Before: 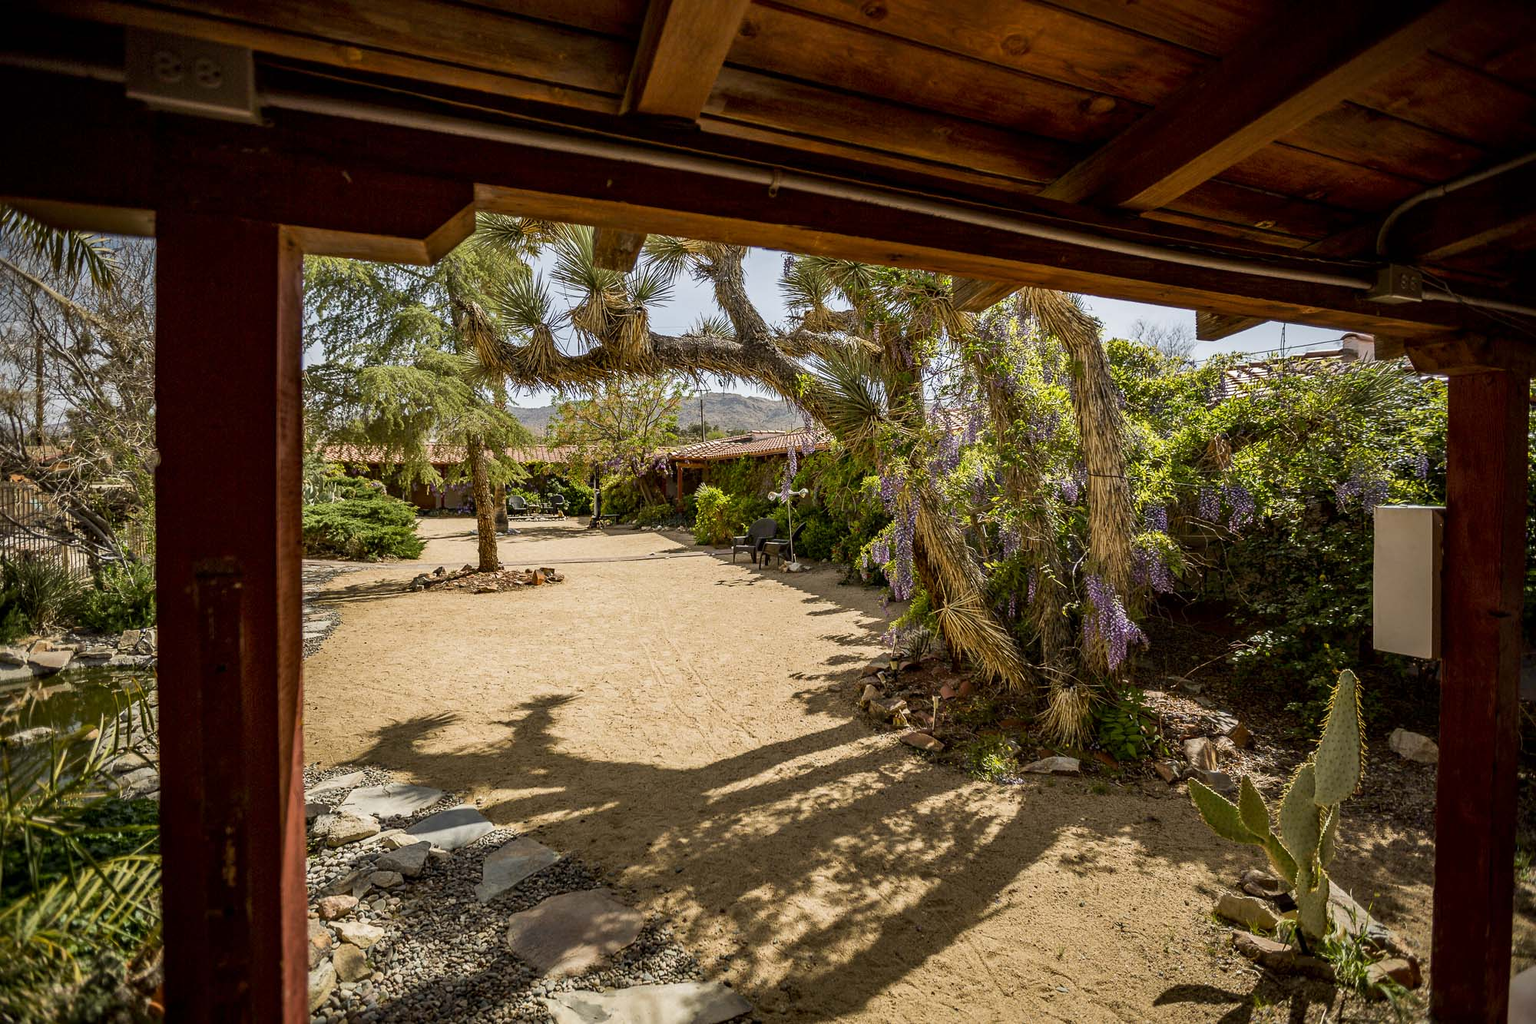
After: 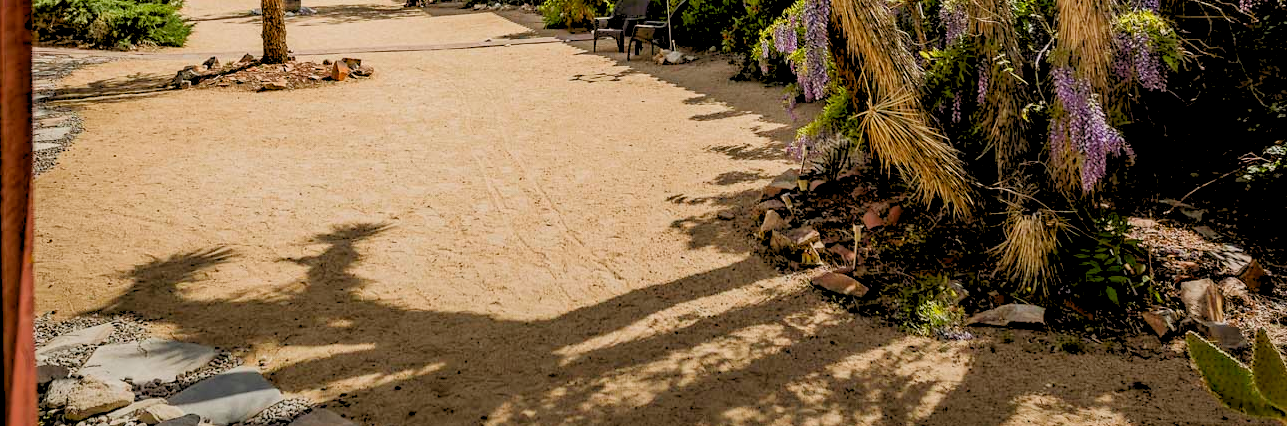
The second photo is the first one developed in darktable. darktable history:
crop: left 18.091%, top 51.13%, right 17.525%, bottom 16.85%
graduated density: rotation -180°, offset 24.95
rgb levels: preserve colors sum RGB, levels [[0.038, 0.433, 0.934], [0, 0.5, 1], [0, 0.5, 1]]
